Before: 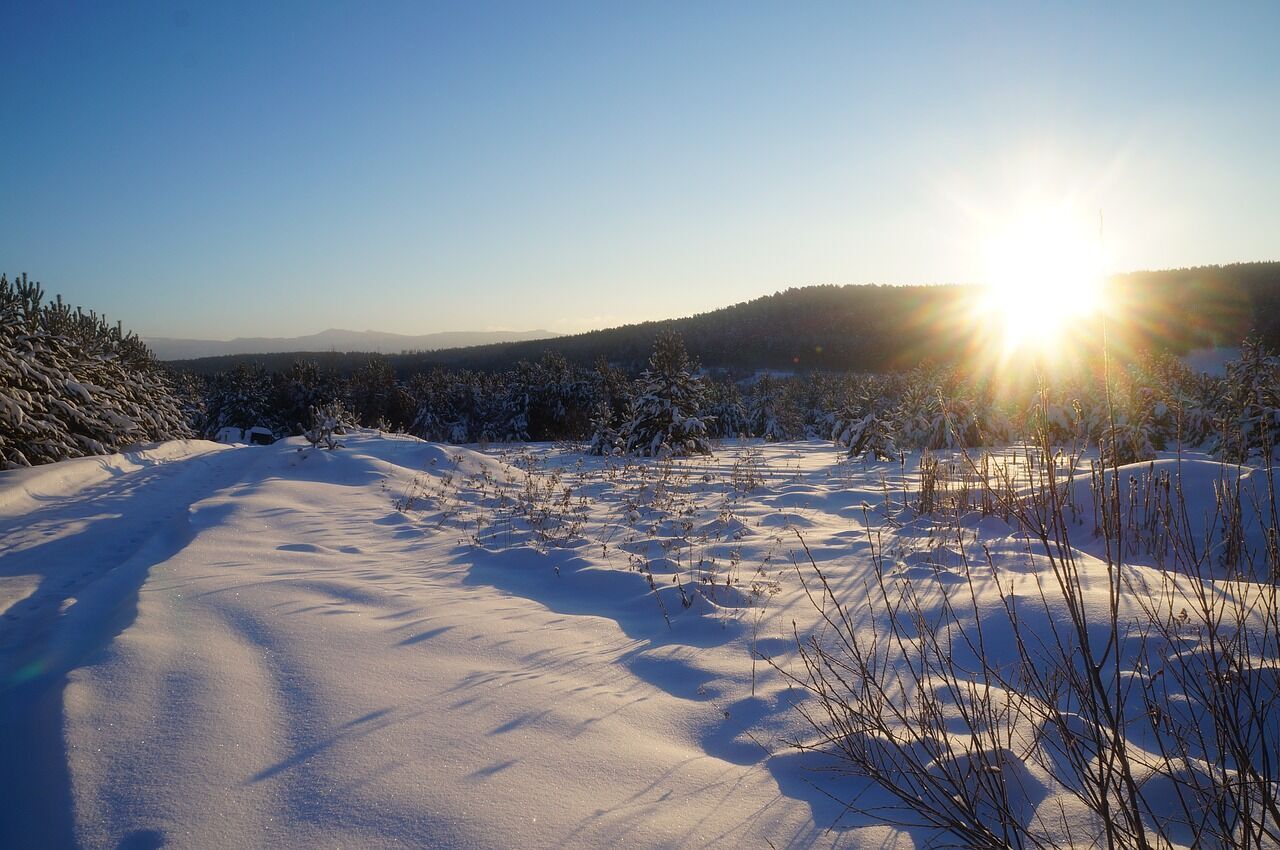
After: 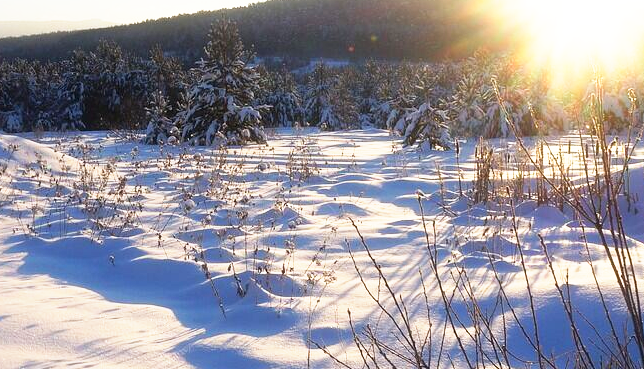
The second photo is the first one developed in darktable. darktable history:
crop: left 34.832%, top 36.631%, right 14.59%, bottom 19.944%
base curve: curves: ch0 [(0, 0) (0.495, 0.917) (1, 1)], preserve colors none
